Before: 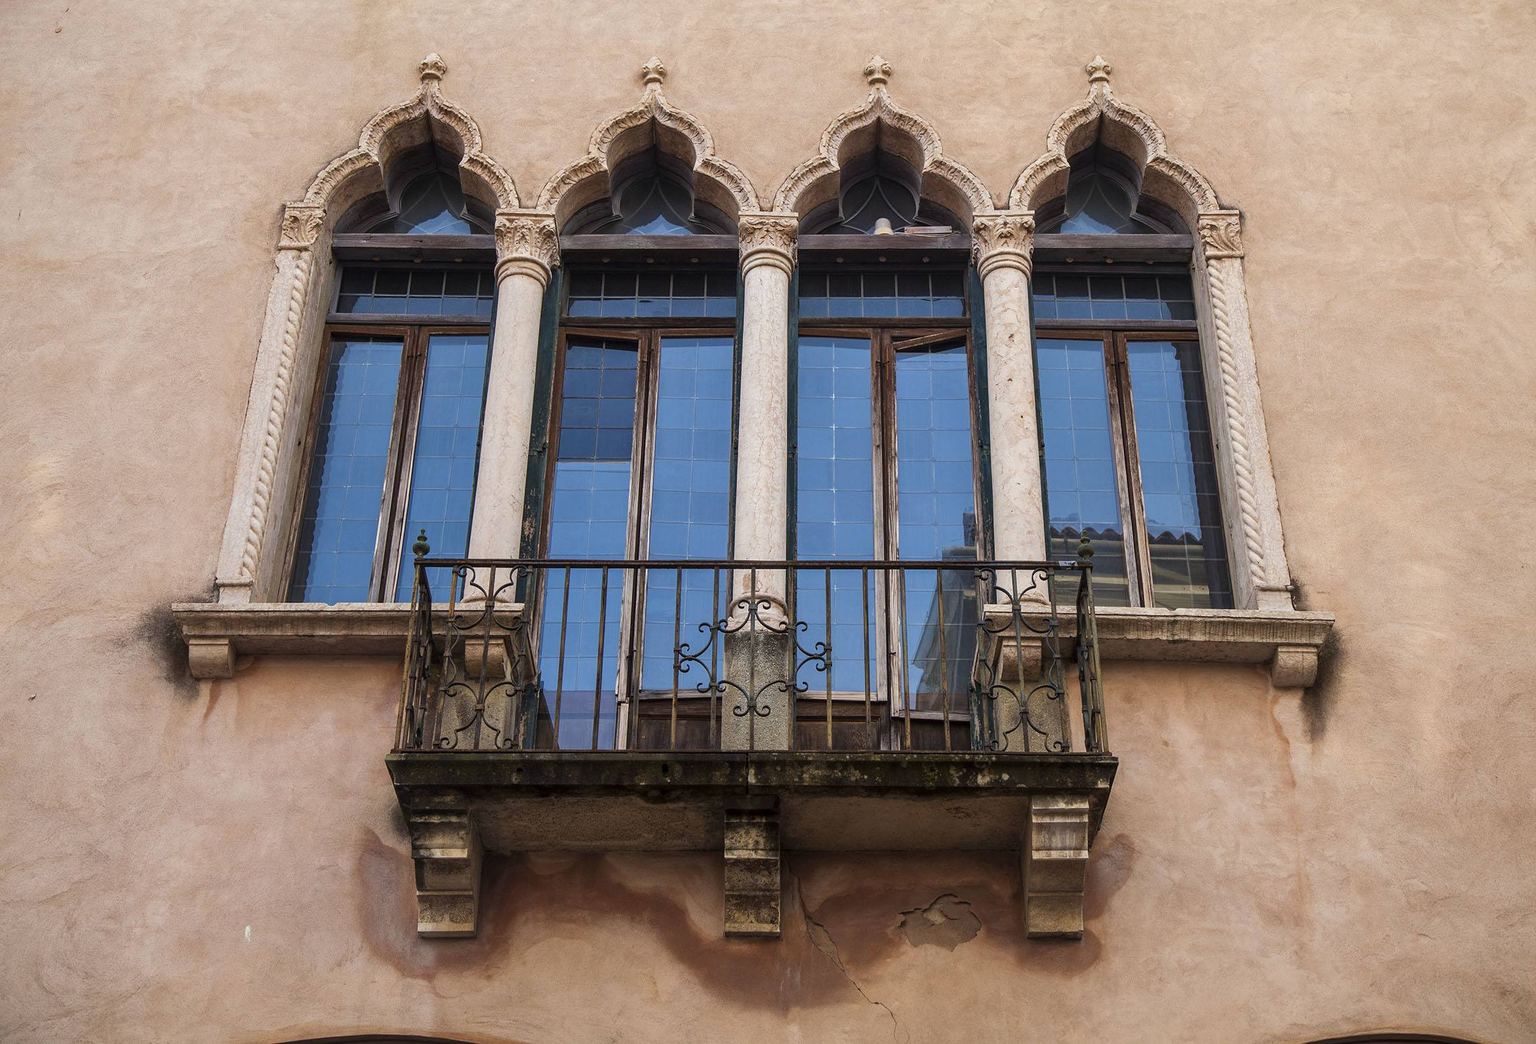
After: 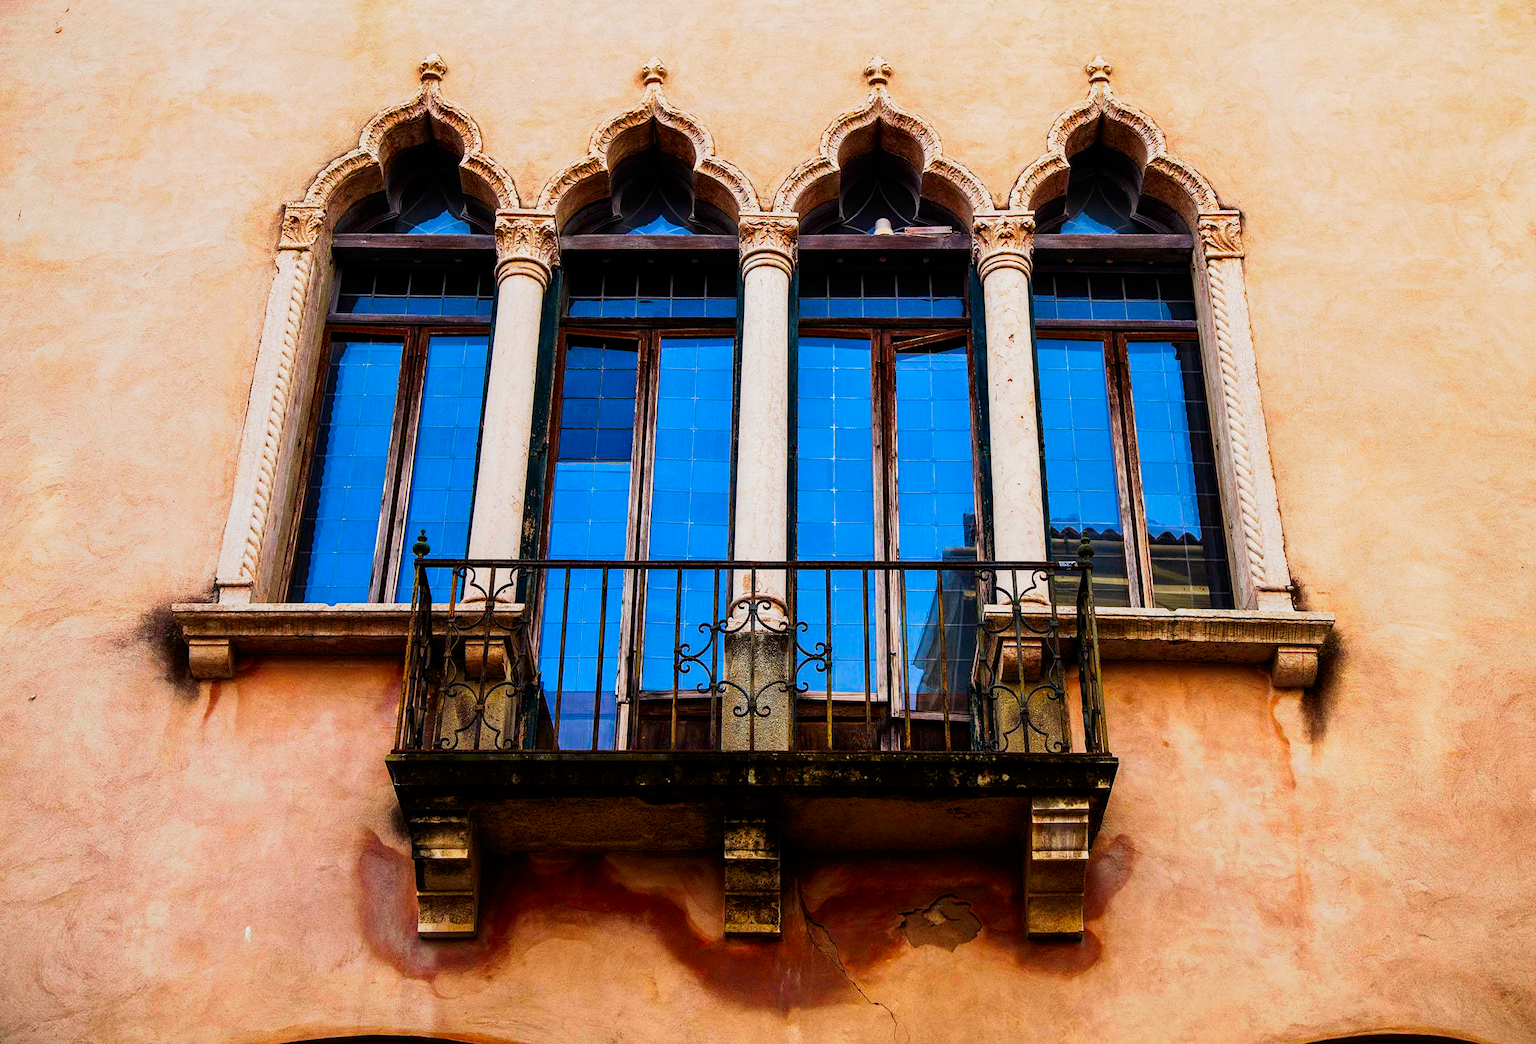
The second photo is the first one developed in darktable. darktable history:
tone curve: curves: ch0 [(0, 0) (0.003, 0.001) (0.011, 0.001) (0.025, 0.001) (0.044, 0.001) (0.069, 0.003) (0.1, 0.007) (0.136, 0.013) (0.177, 0.032) (0.224, 0.083) (0.277, 0.157) (0.335, 0.237) (0.399, 0.334) (0.468, 0.446) (0.543, 0.562) (0.623, 0.683) (0.709, 0.801) (0.801, 0.869) (0.898, 0.918) (1, 1)], preserve colors none
color contrast: green-magenta contrast 1.69, blue-yellow contrast 1.49
